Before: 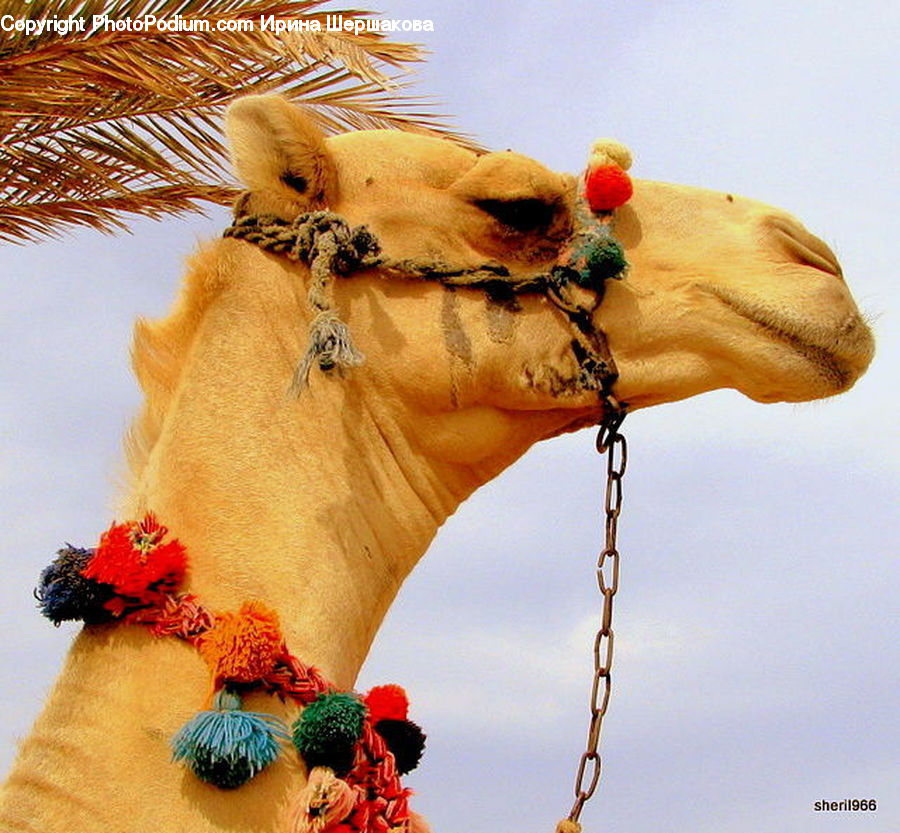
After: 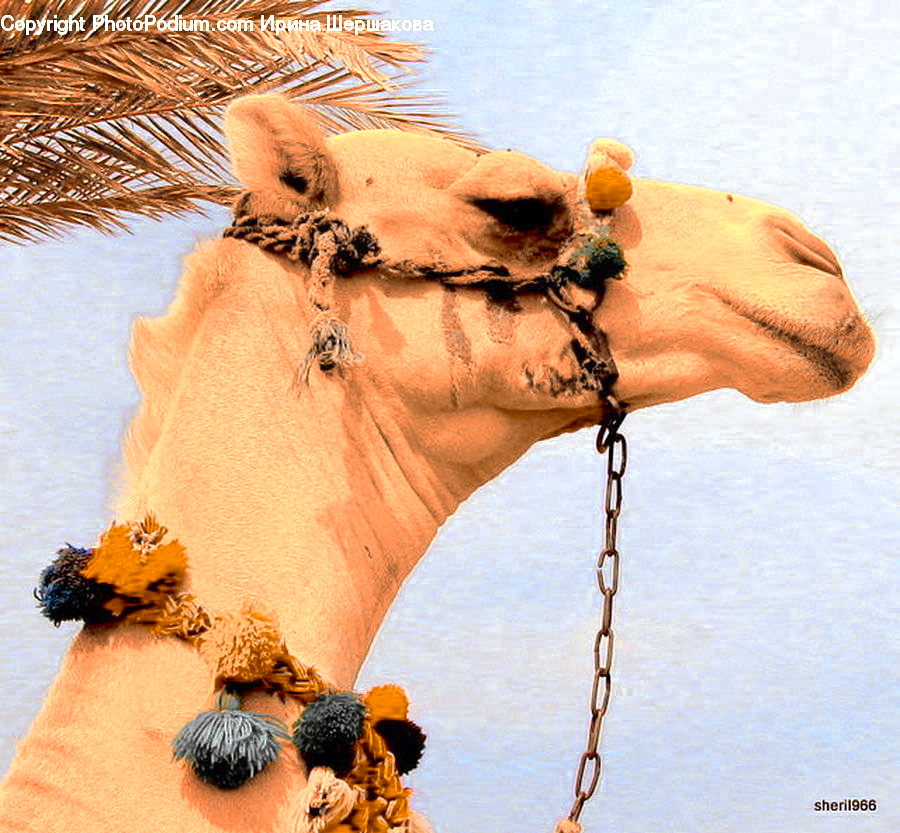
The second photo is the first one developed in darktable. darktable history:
color zones: curves: ch0 [(0.009, 0.528) (0.136, 0.6) (0.255, 0.586) (0.39, 0.528) (0.522, 0.584) (0.686, 0.736) (0.849, 0.561)]; ch1 [(0.045, 0.781) (0.14, 0.416) (0.257, 0.695) (0.442, 0.032) (0.738, 0.338) (0.818, 0.632) (0.891, 0.741) (1, 0.704)]; ch2 [(0, 0.667) (0.141, 0.52) (0.26, 0.37) (0.474, 0.432) (0.743, 0.286)], mix 26.87%
